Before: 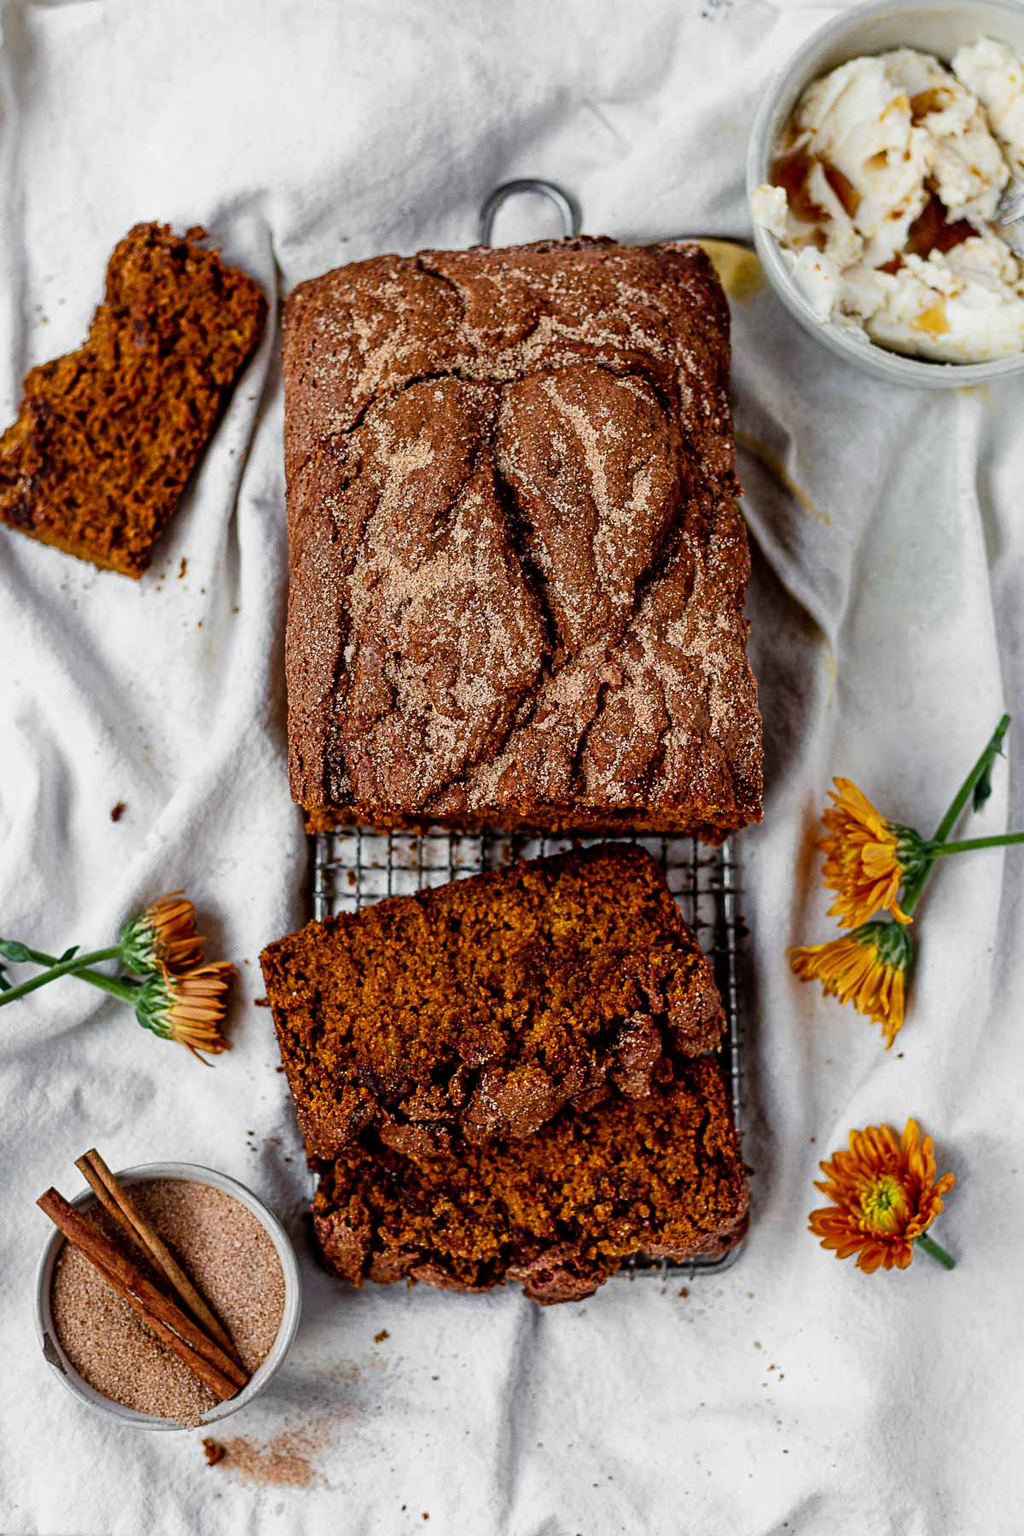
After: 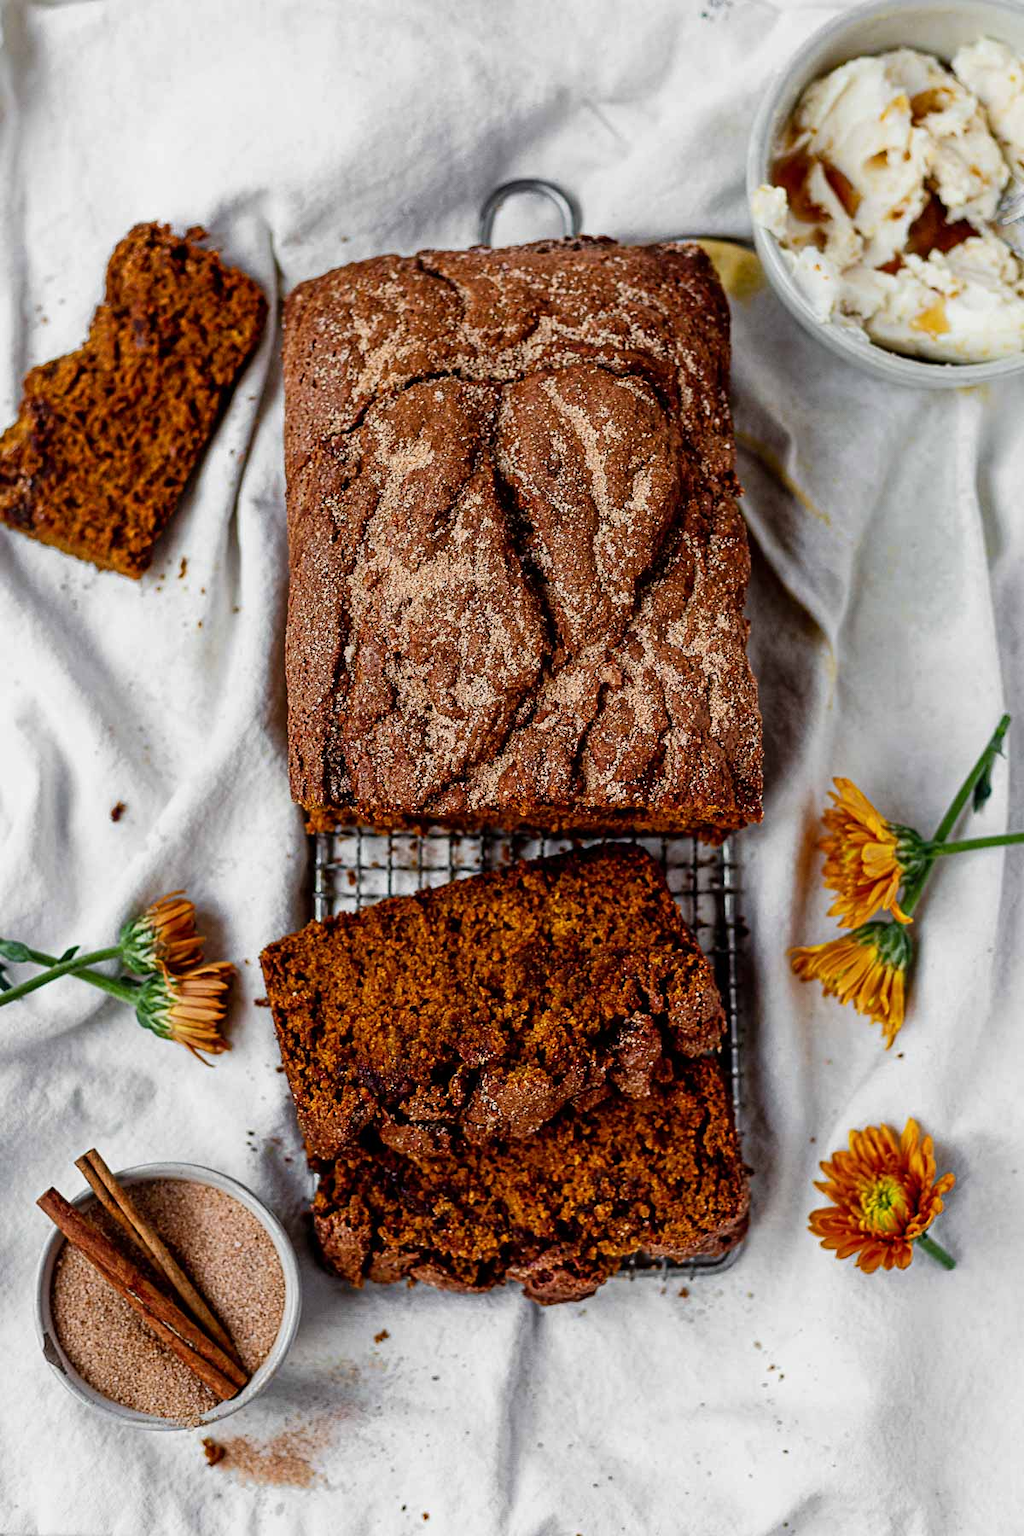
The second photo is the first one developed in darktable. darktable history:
color calibration: illuminant same as pipeline (D50), adaptation XYZ, x 0.346, y 0.357, temperature 5003.44 K
